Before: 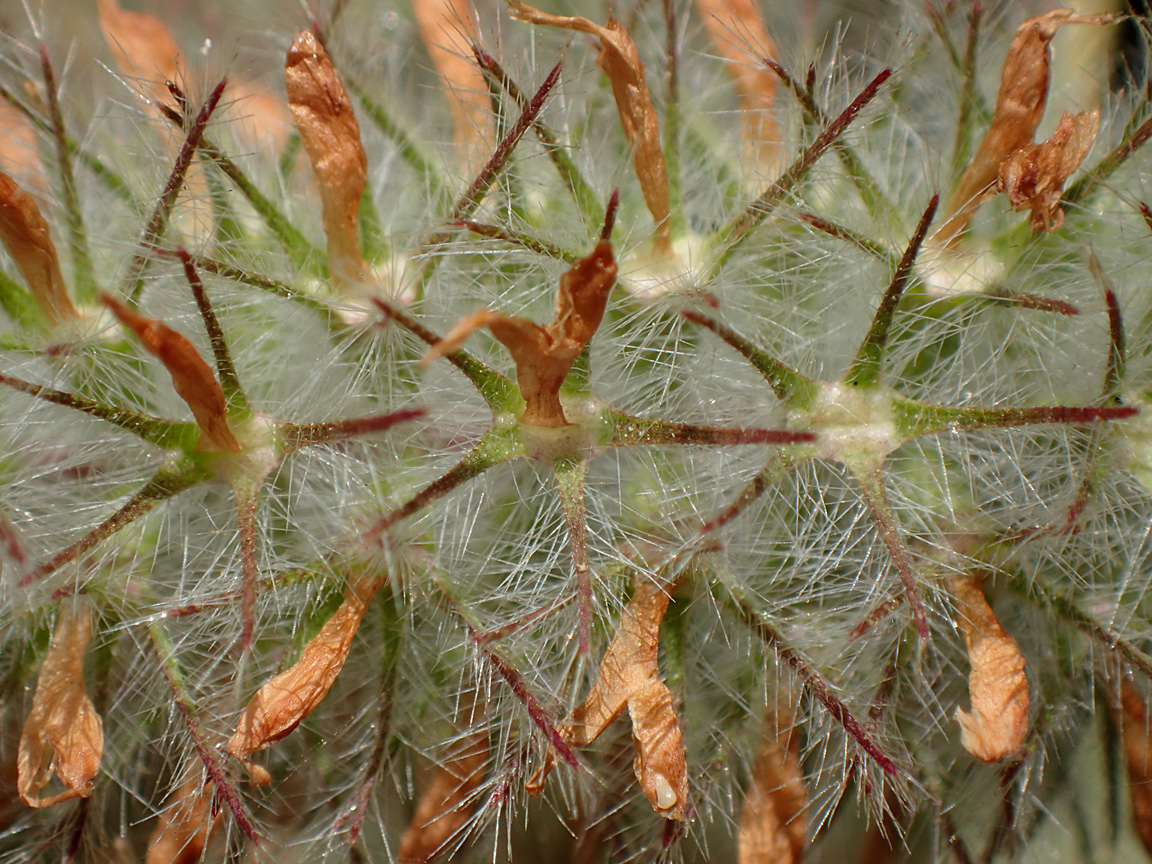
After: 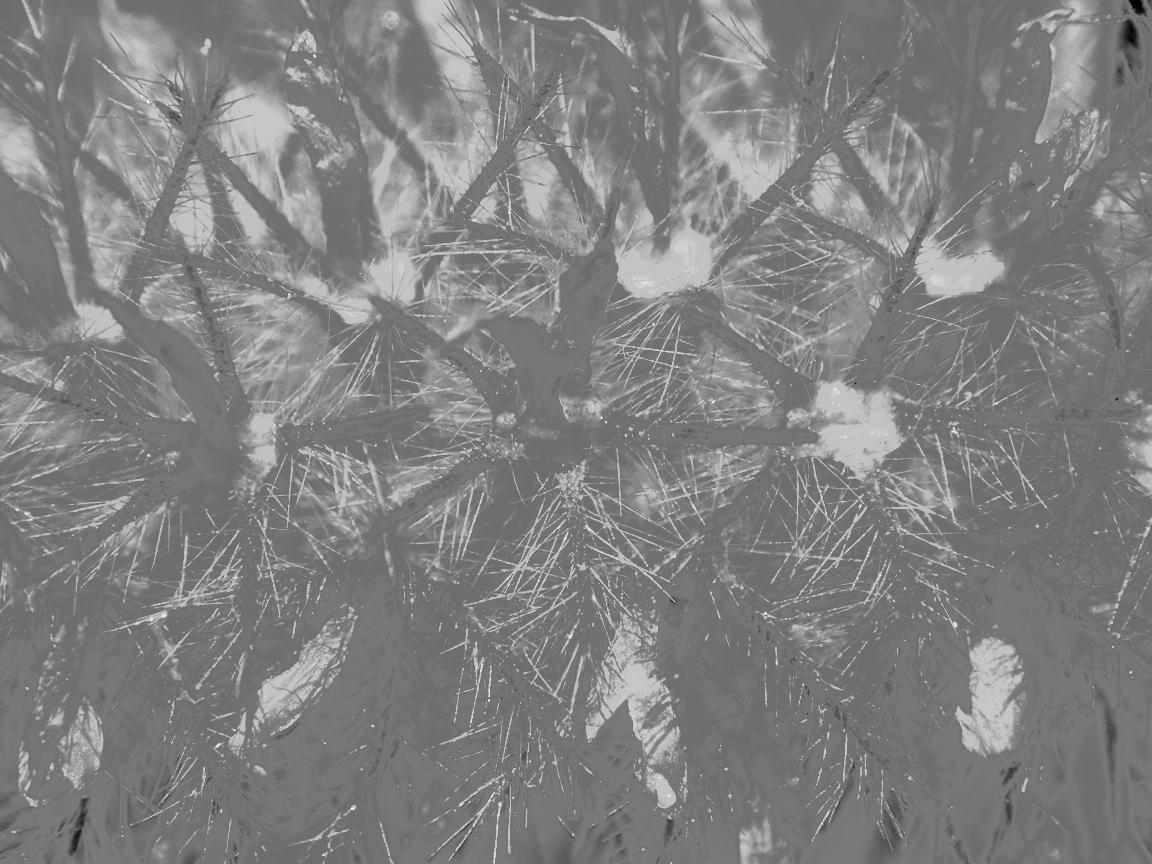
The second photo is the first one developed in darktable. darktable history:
tone curve: curves: ch0 [(0, 0) (0.003, 0.011) (0.011, 0.043) (0.025, 0.133) (0.044, 0.226) (0.069, 0.303) (0.1, 0.371) (0.136, 0.429) (0.177, 0.482) (0.224, 0.516) (0.277, 0.539) (0.335, 0.535) (0.399, 0.517) (0.468, 0.498) (0.543, 0.523) (0.623, 0.655) (0.709, 0.83) (0.801, 0.827) (0.898, 0.89) (1, 1)], preserve colors none
monochrome: a 26.22, b 42.67, size 0.8
